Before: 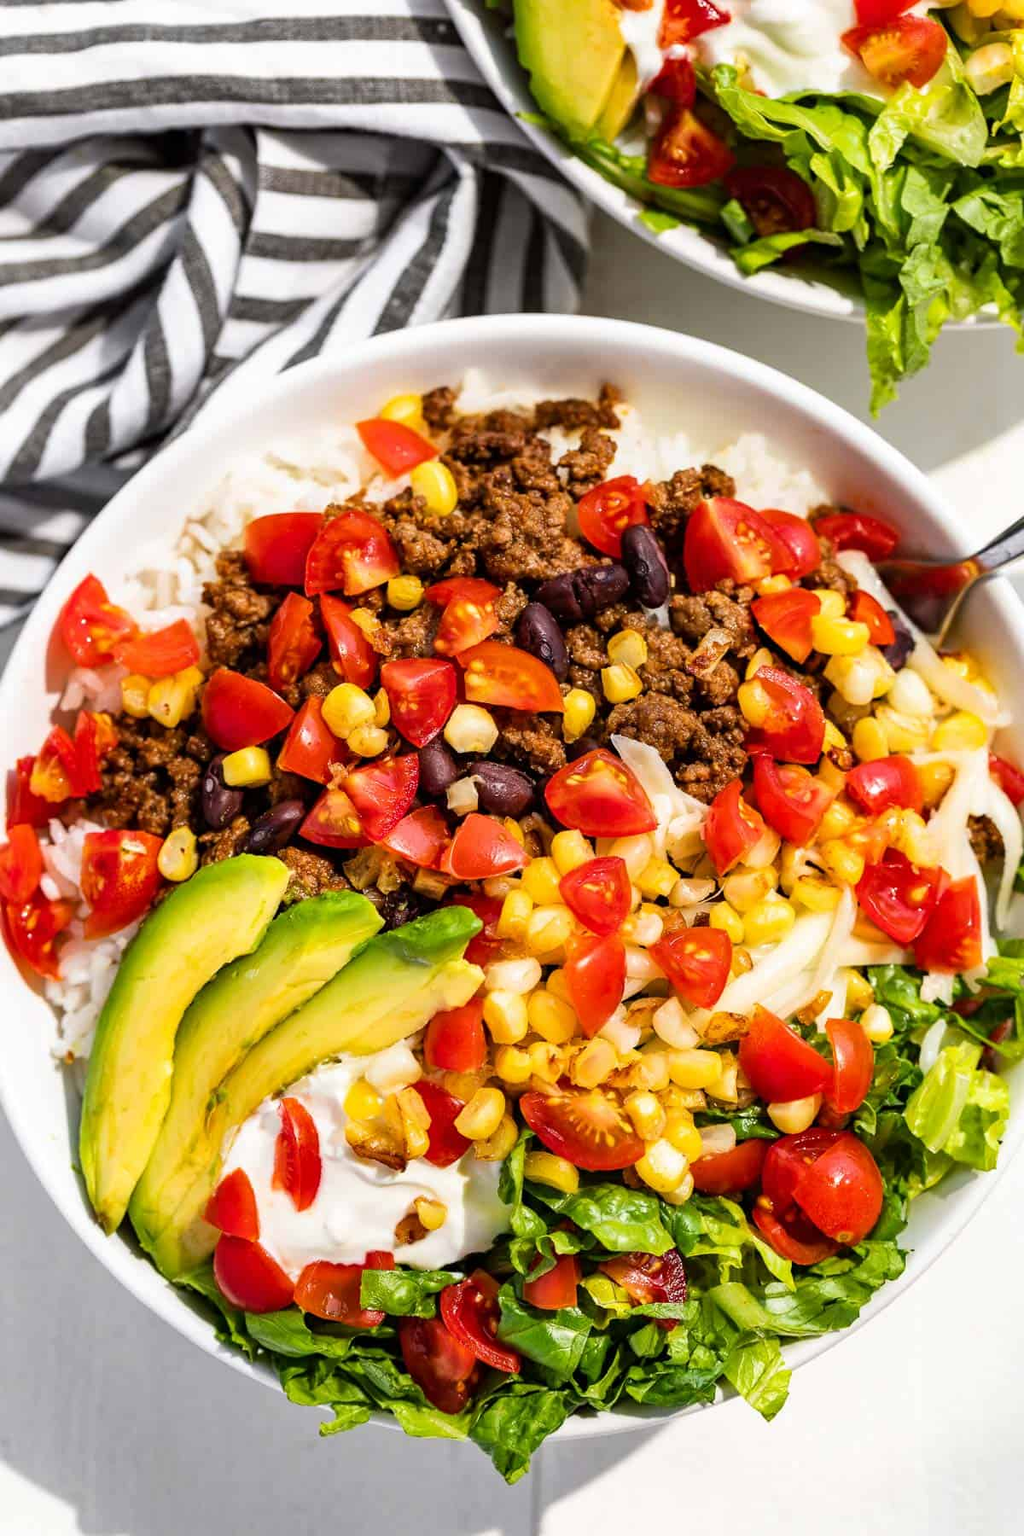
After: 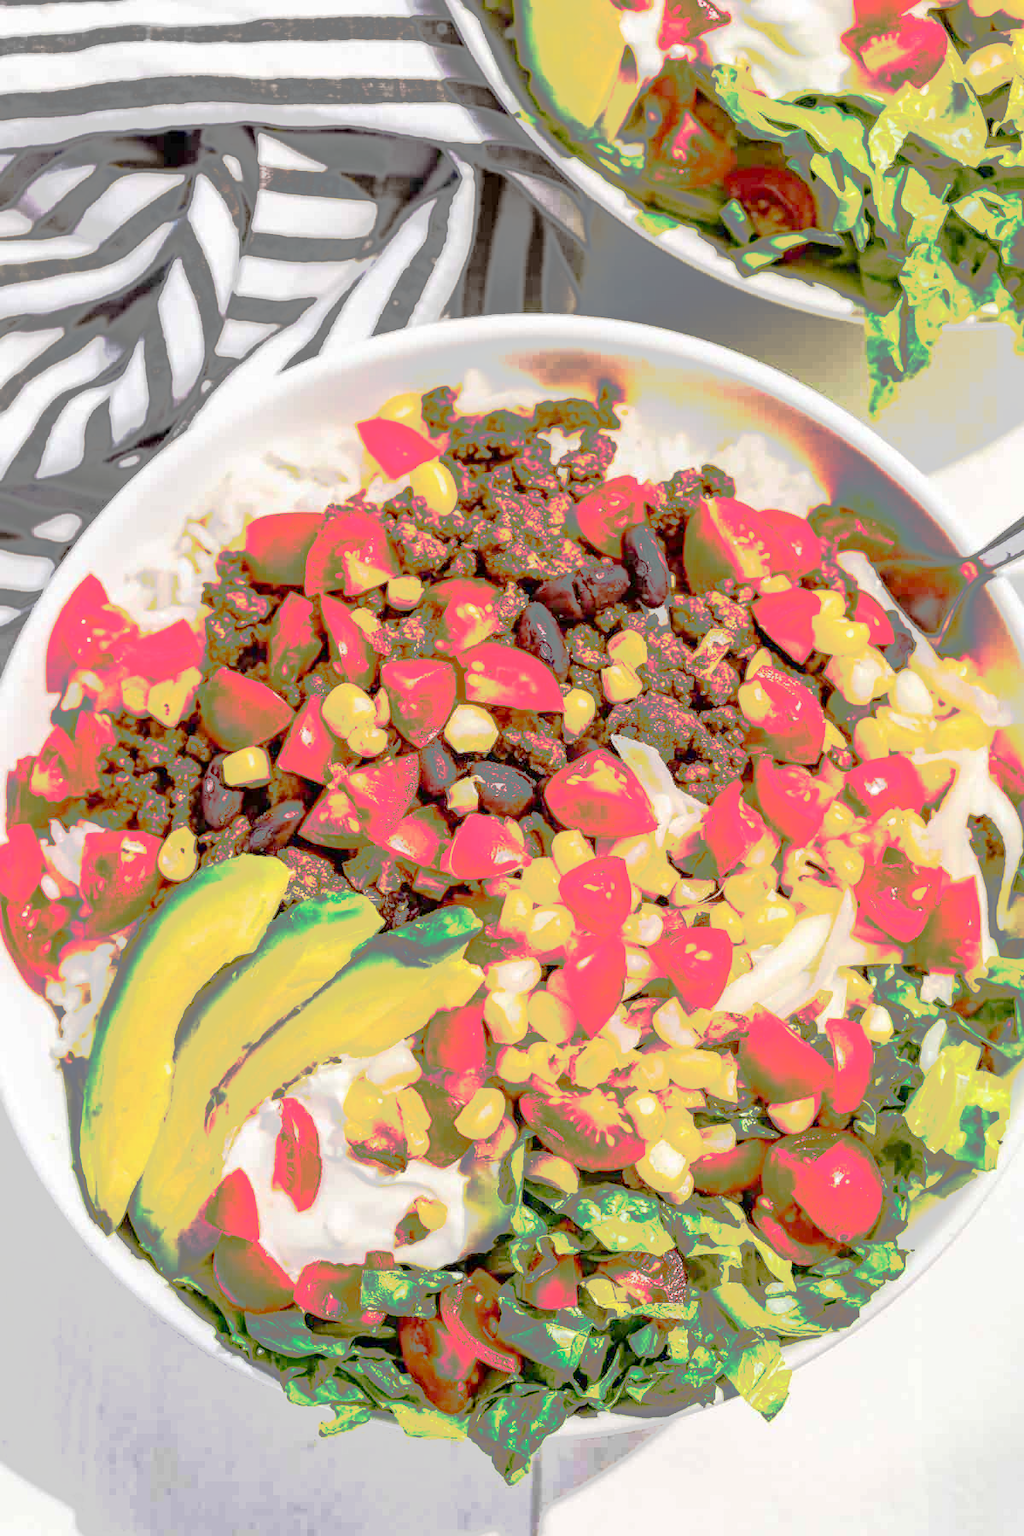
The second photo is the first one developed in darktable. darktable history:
tone curve: curves: ch0 [(0, 0) (0.003, 0.011) (0.011, 0.043) (0.025, 0.133) (0.044, 0.226) (0.069, 0.303) (0.1, 0.371) (0.136, 0.429) (0.177, 0.482) (0.224, 0.516) (0.277, 0.539) (0.335, 0.535) (0.399, 0.517) (0.468, 0.498) (0.543, 0.523) (0.623, 0.655) (0.709, 0.83) (0.801, 0.827) (0.898, 0.89) (1, 1)], preserve colors none
